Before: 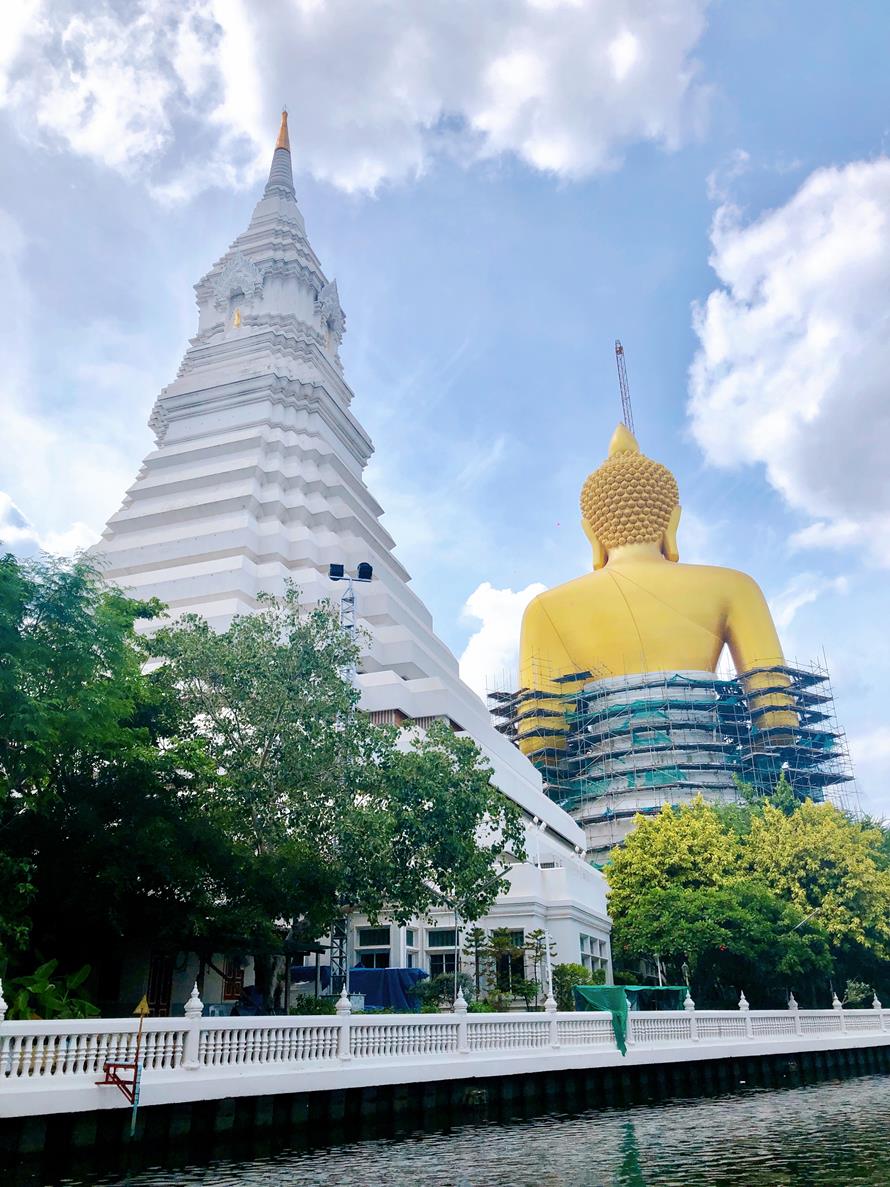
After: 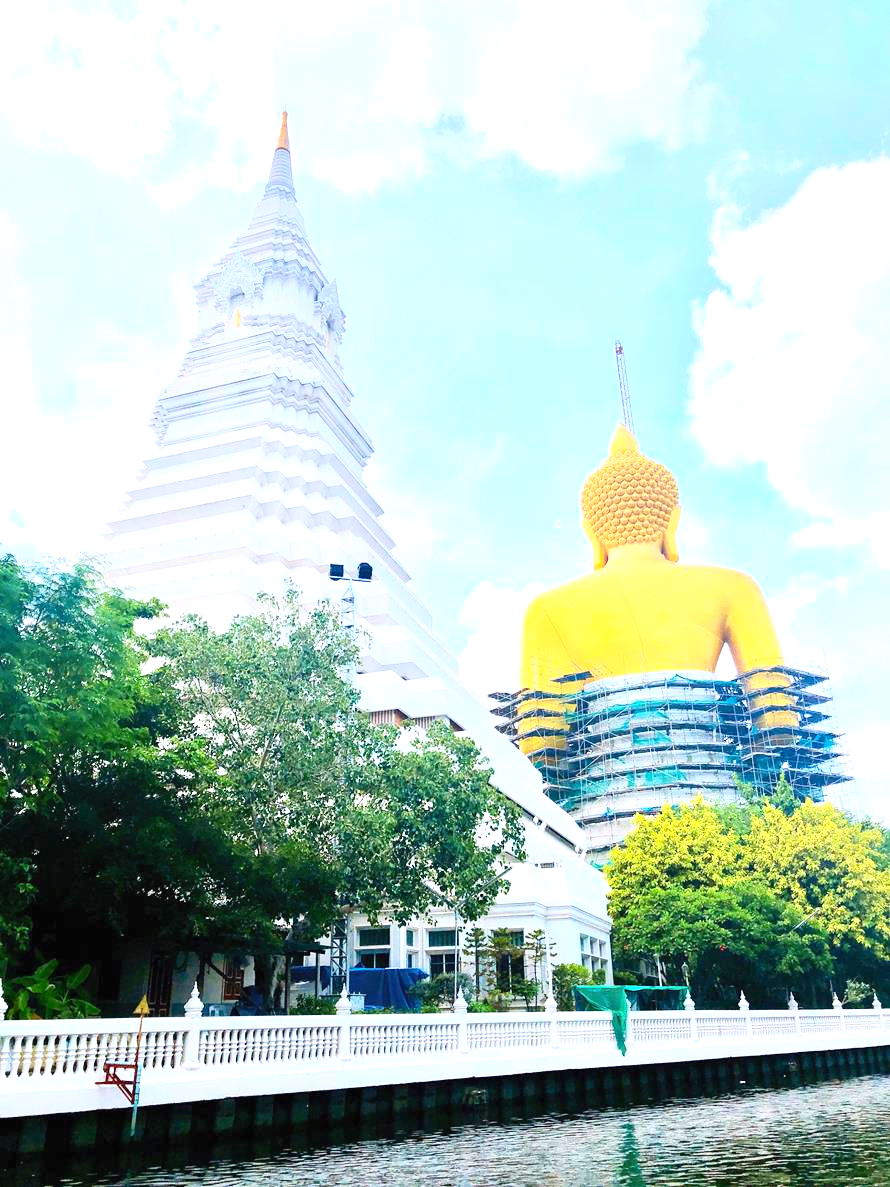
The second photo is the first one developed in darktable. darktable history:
contrast brightness saturation: contrast 0.197, brightness 0.168, saturation 0.219
exposure: black level correction 0, exposure 0.897 EV, compensate highlight preservation false
